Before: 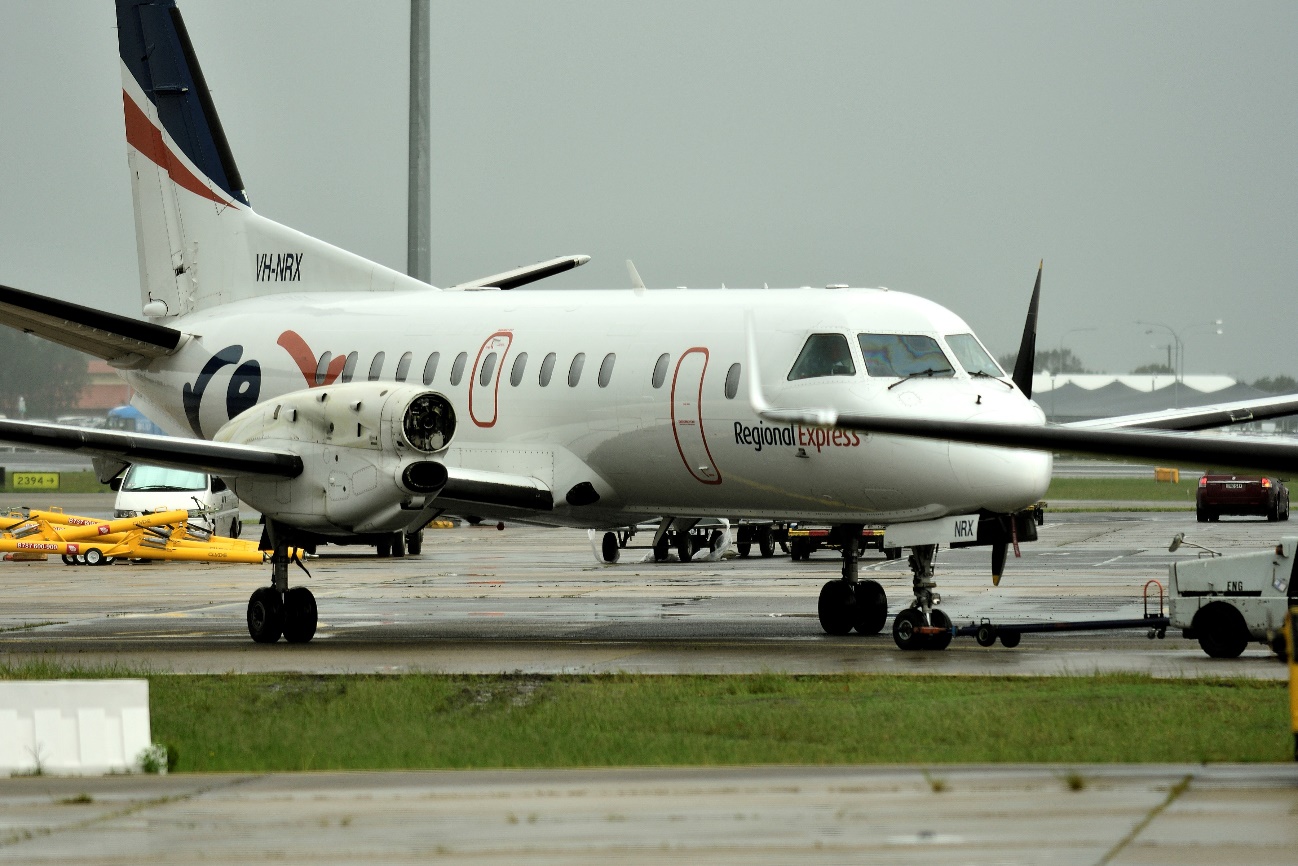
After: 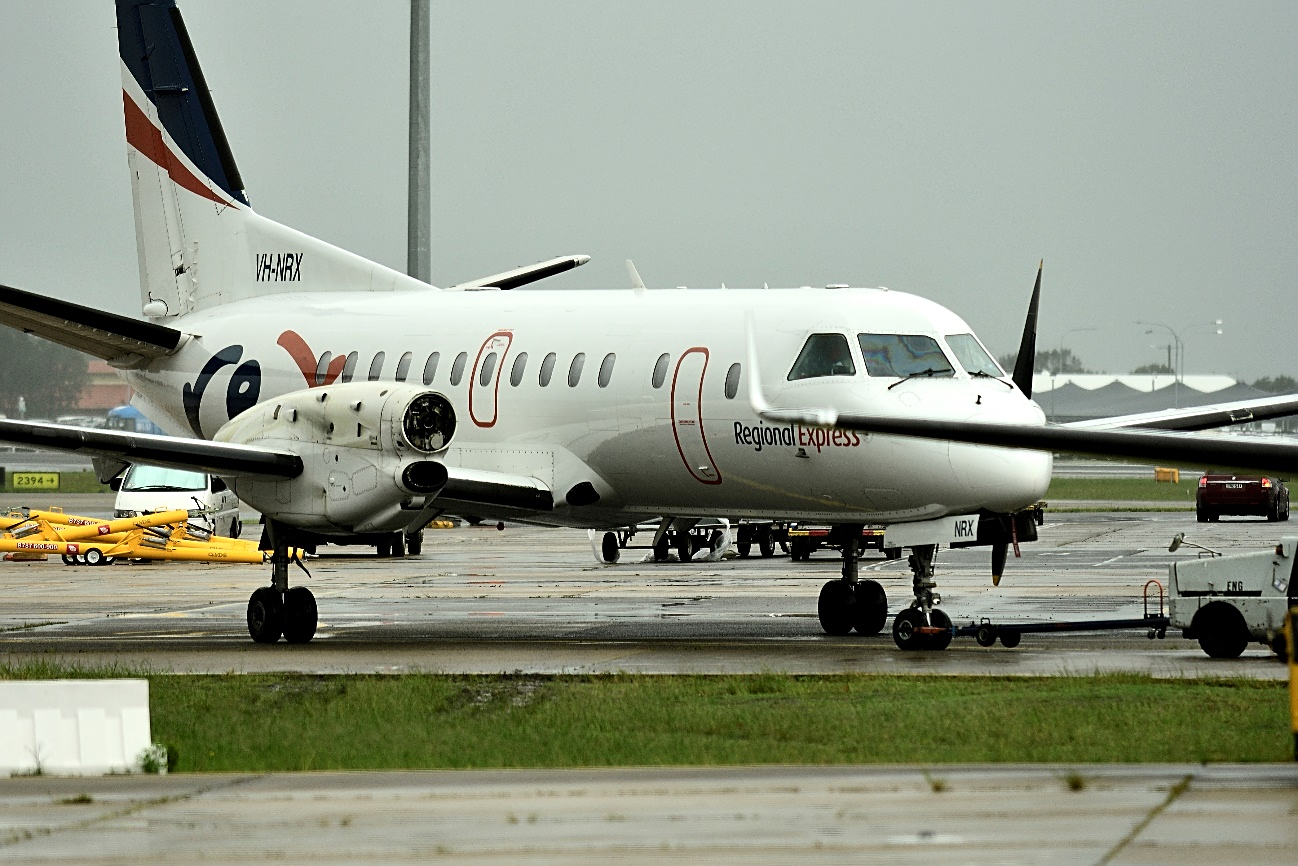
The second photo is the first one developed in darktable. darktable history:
contrast brightness saturation: contrast 0.143
sharpen: on, module defaults
